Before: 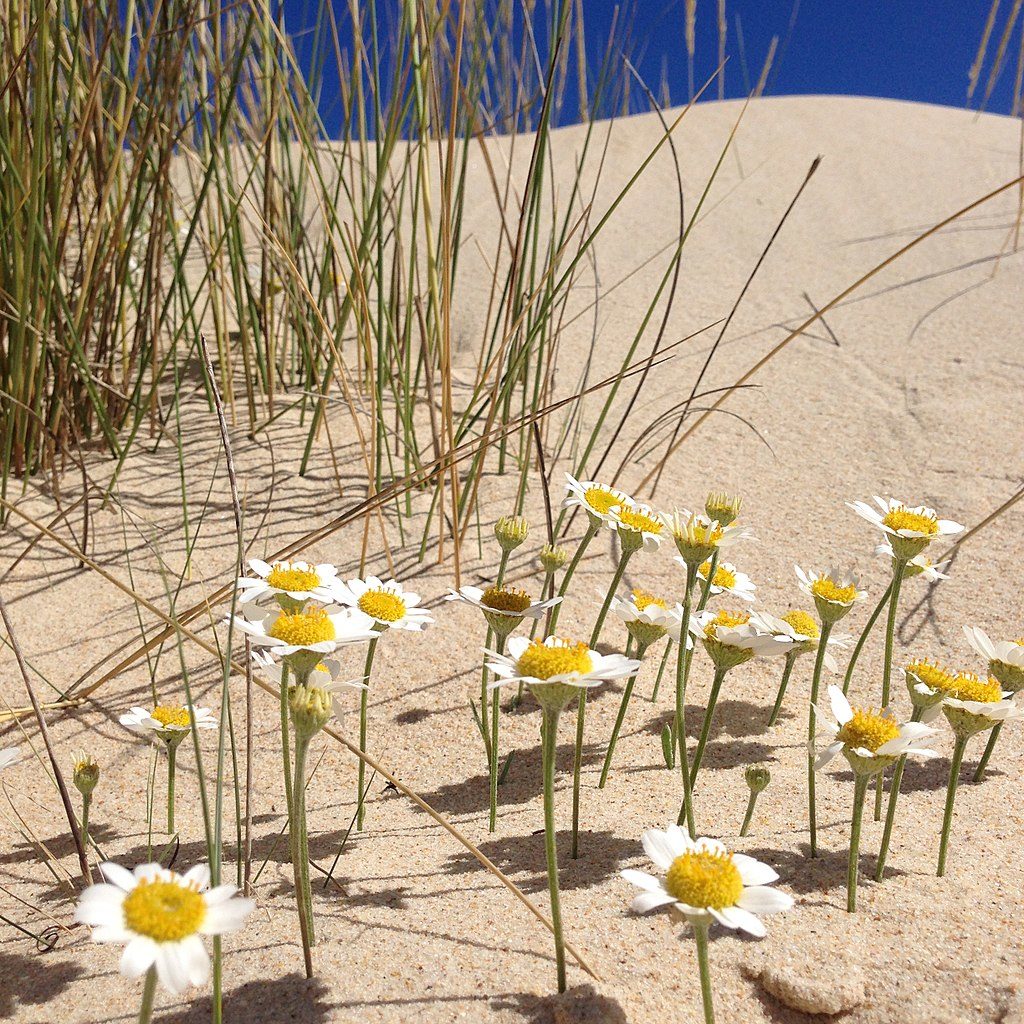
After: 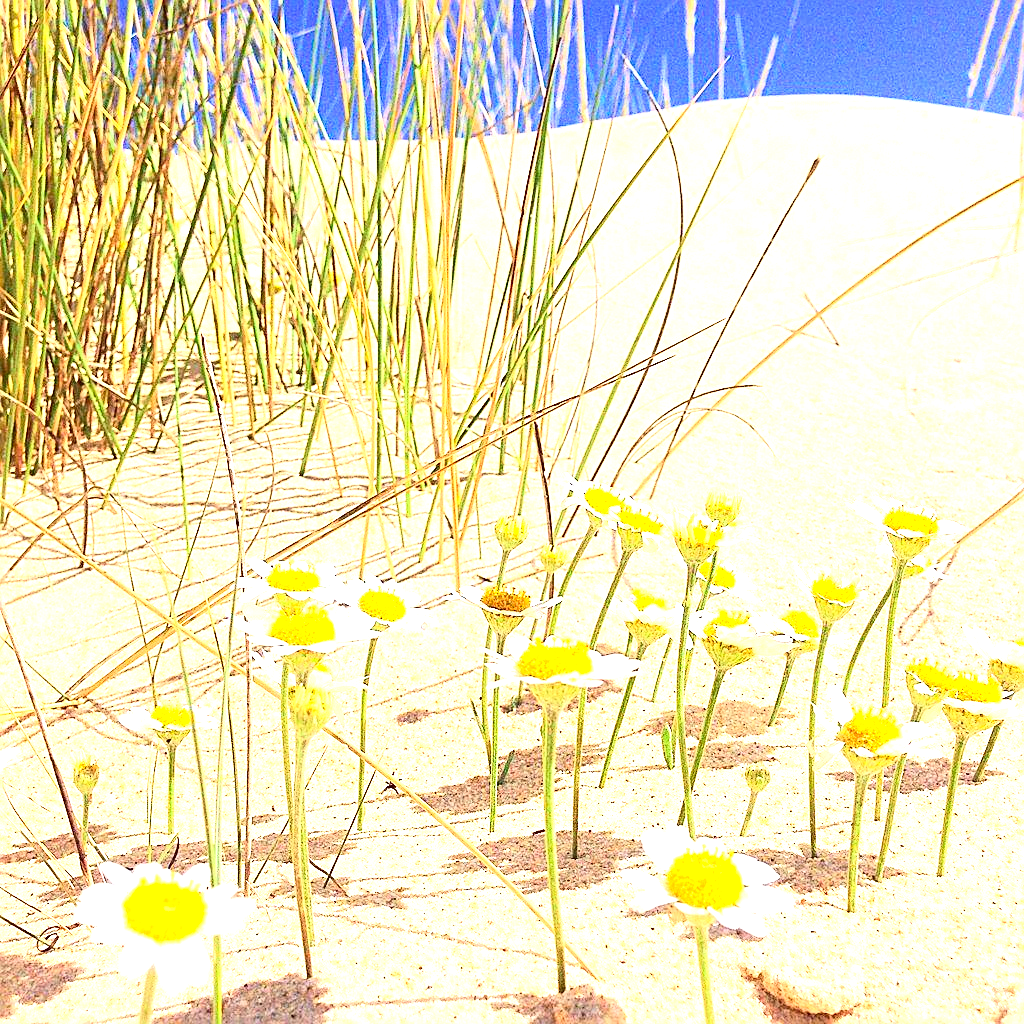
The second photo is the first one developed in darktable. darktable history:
sharpen: on, module defaults
exposure: exposure 2.207 EV, compensate highlight preservation false
tone curve: curves: ch0 [(0, 0) (0.051, 0.03) (0.096, 0.071) (0.243, 0.246) (0.461, 0.515) (0.605, 0.692) (0.761, 0.85) (0.881, 0.933) (1, 0.984)]; ch1 [(0, 0) (0.1, 0.038) (0.318, 0.243) (0.431, 0.384) (0.488, 0.475) (0.499, 0.499) (0.534, 0.546) (0.567, 0.592) (0.601, 0.632) (0.734, 0.809) (1, 1)]; ch2 [(0, 0) (0.297, 0.257) (0.414, 0.379) (0.453, 0.45) (0.479, 0.483) (0.504, 0.499) (0.52, 0.519) (0.541, 0.554) (0.614, 0.652) (0.817, 0.874) (1, 1)], color space Lab, independent channels, preserve colors none
